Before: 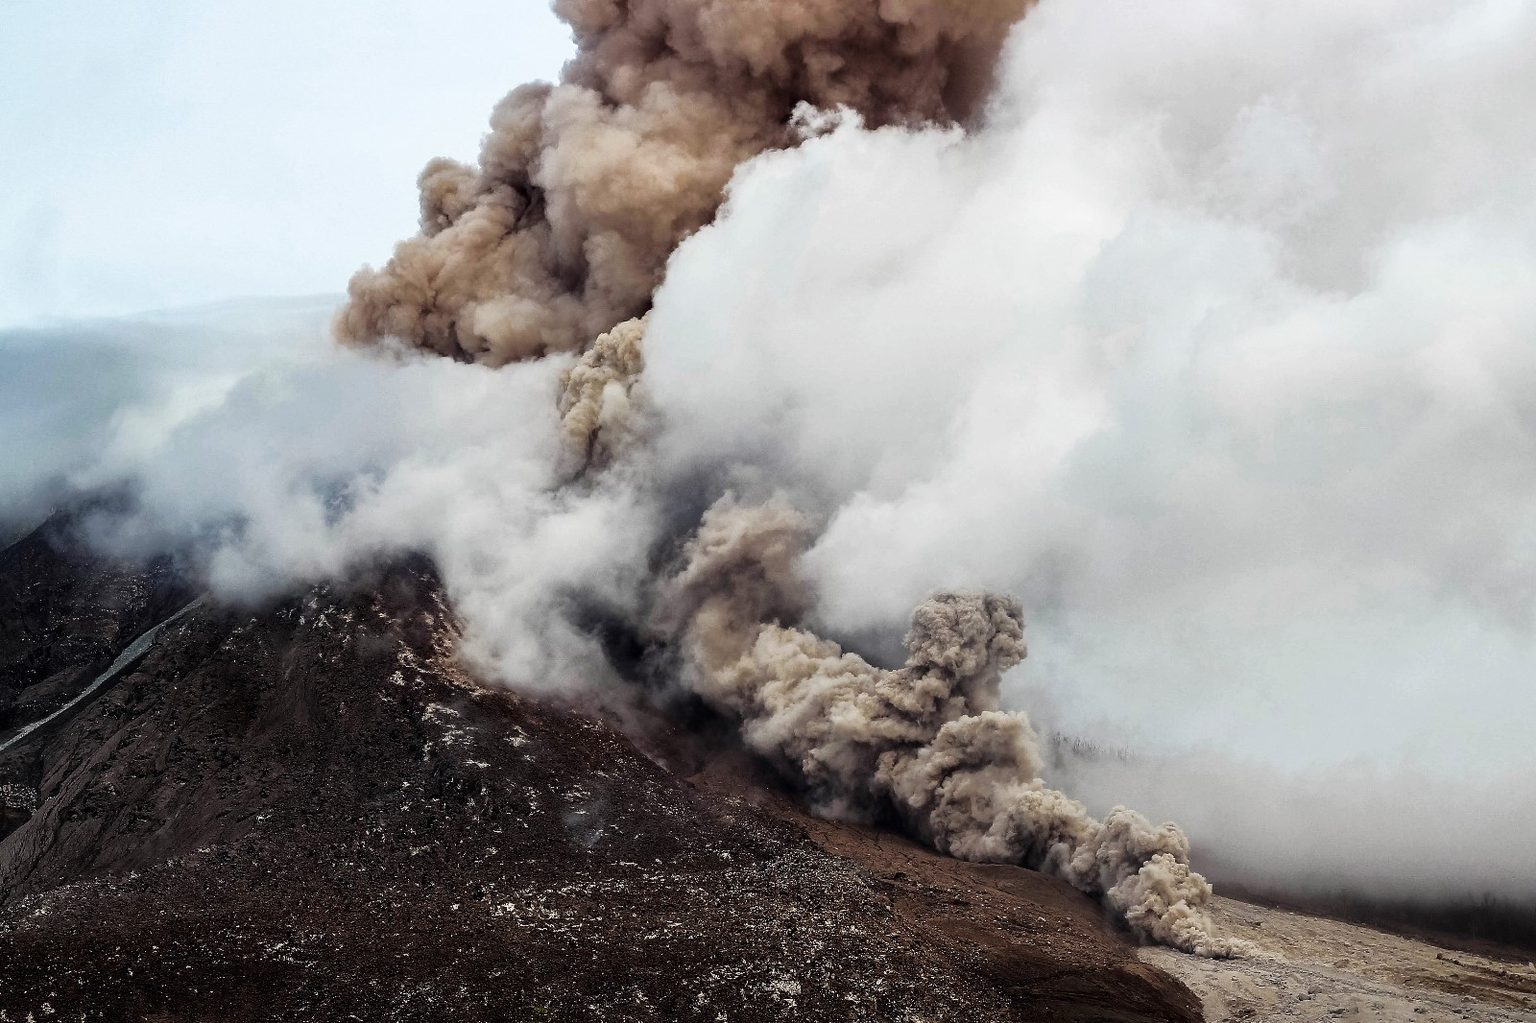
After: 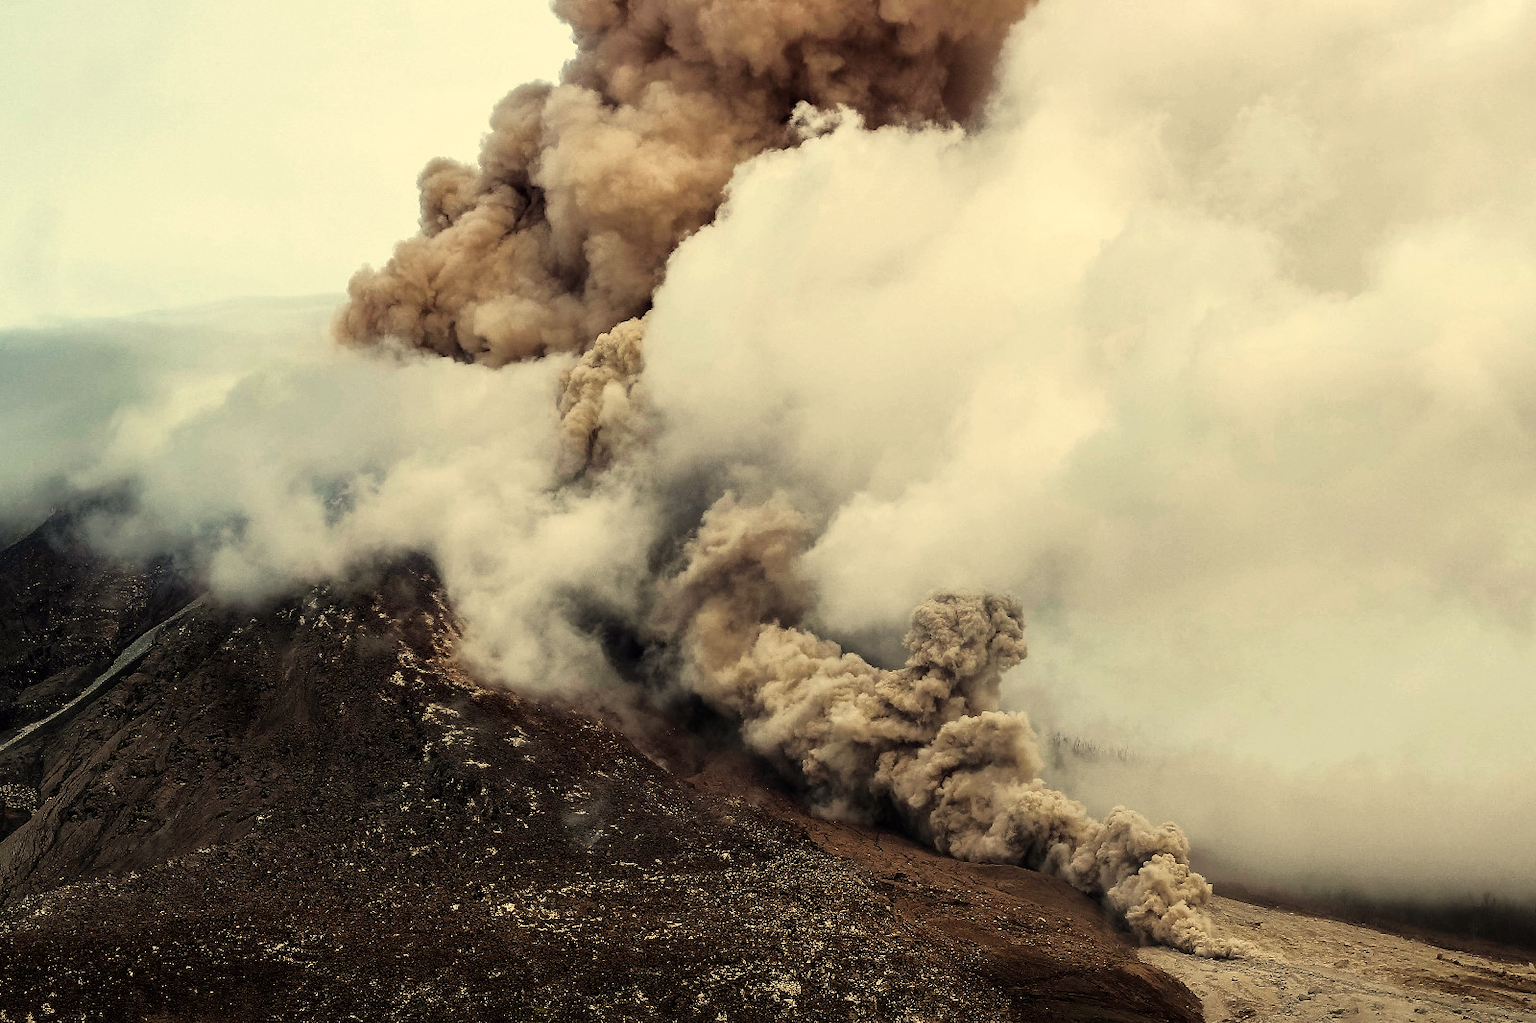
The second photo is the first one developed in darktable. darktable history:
color calibration: illuminant same as pipeline (D50), adaptation none (bypass), gamut compression 1.72
white balance: red 1.08, blue 0.791
